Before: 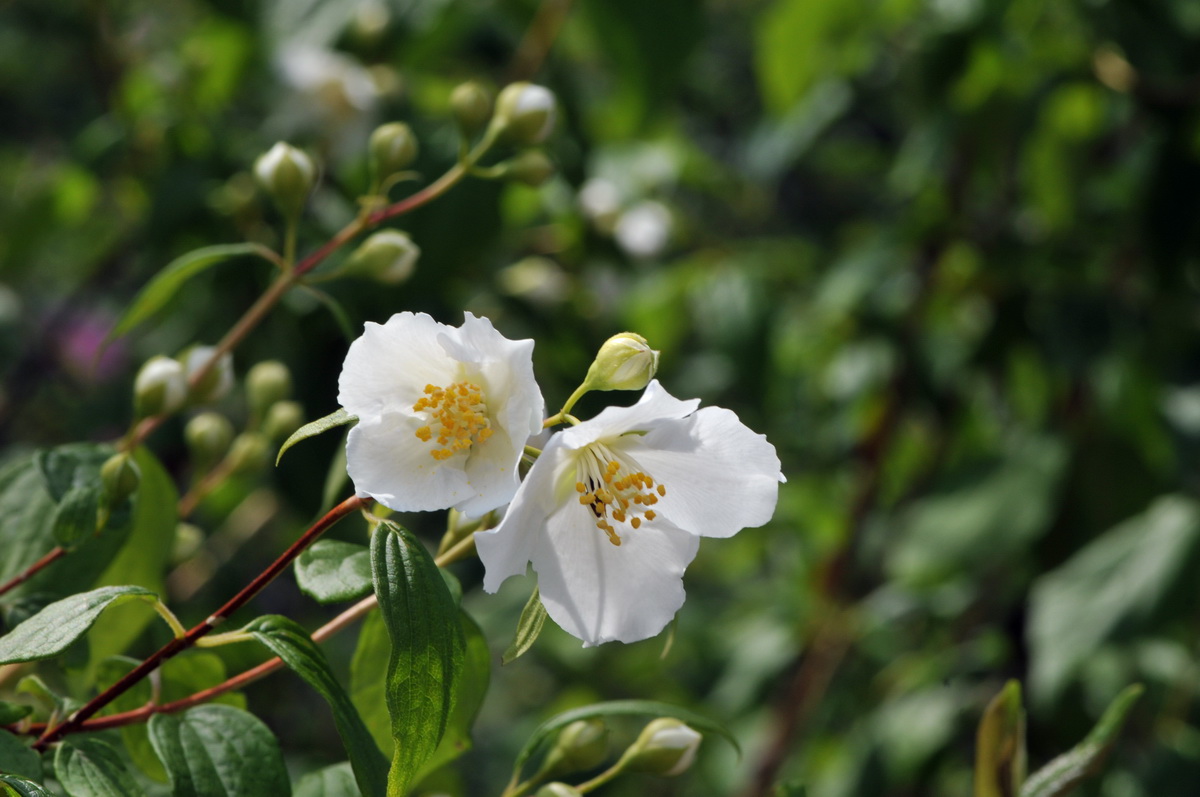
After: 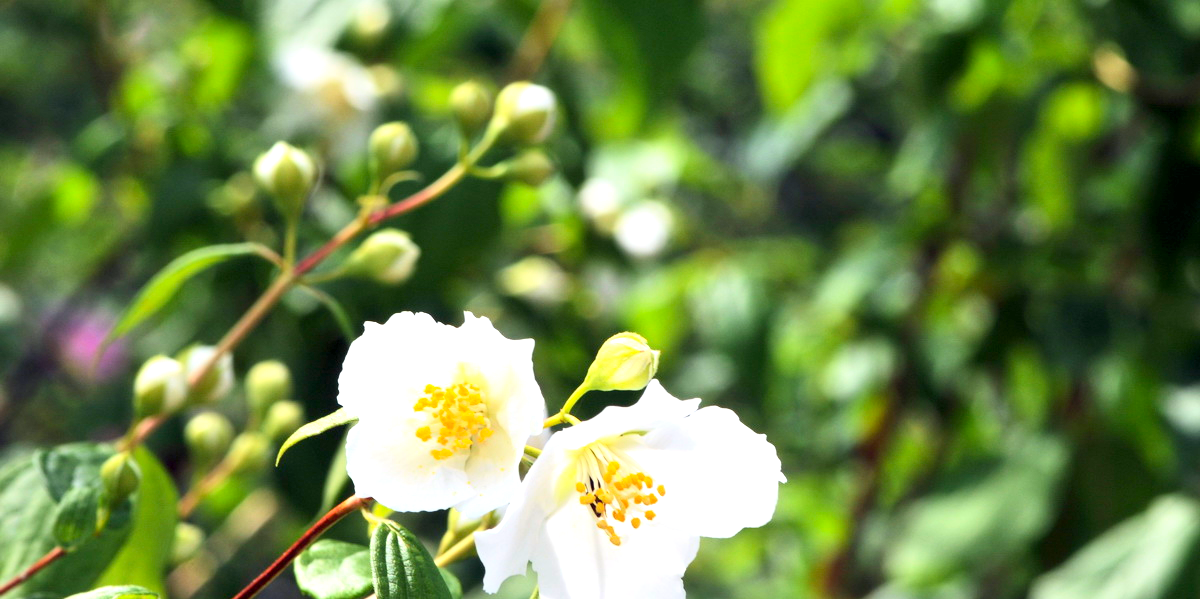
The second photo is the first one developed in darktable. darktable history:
contrast brightness saturation: contrast 0.201, brightness 0.157, saturation 0.22
tone equalizer: on, module defaults
crop: bottom 24.796%
exposure: black level correction 0.002, exposure 1.323 EV, compensate highlight preservation false
